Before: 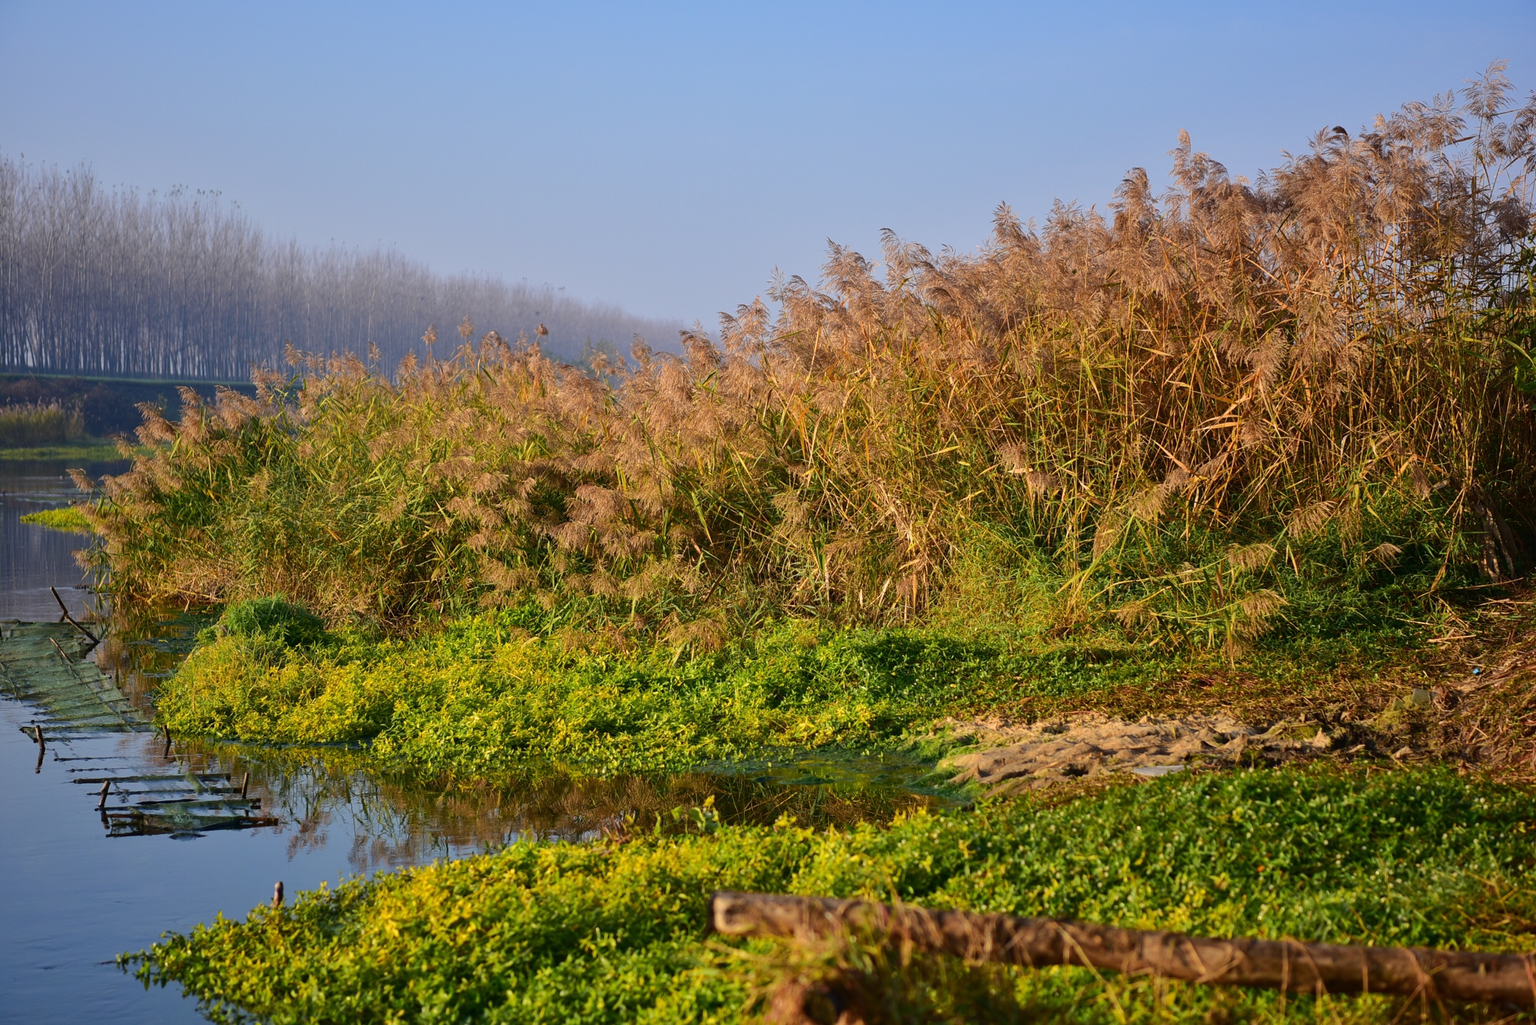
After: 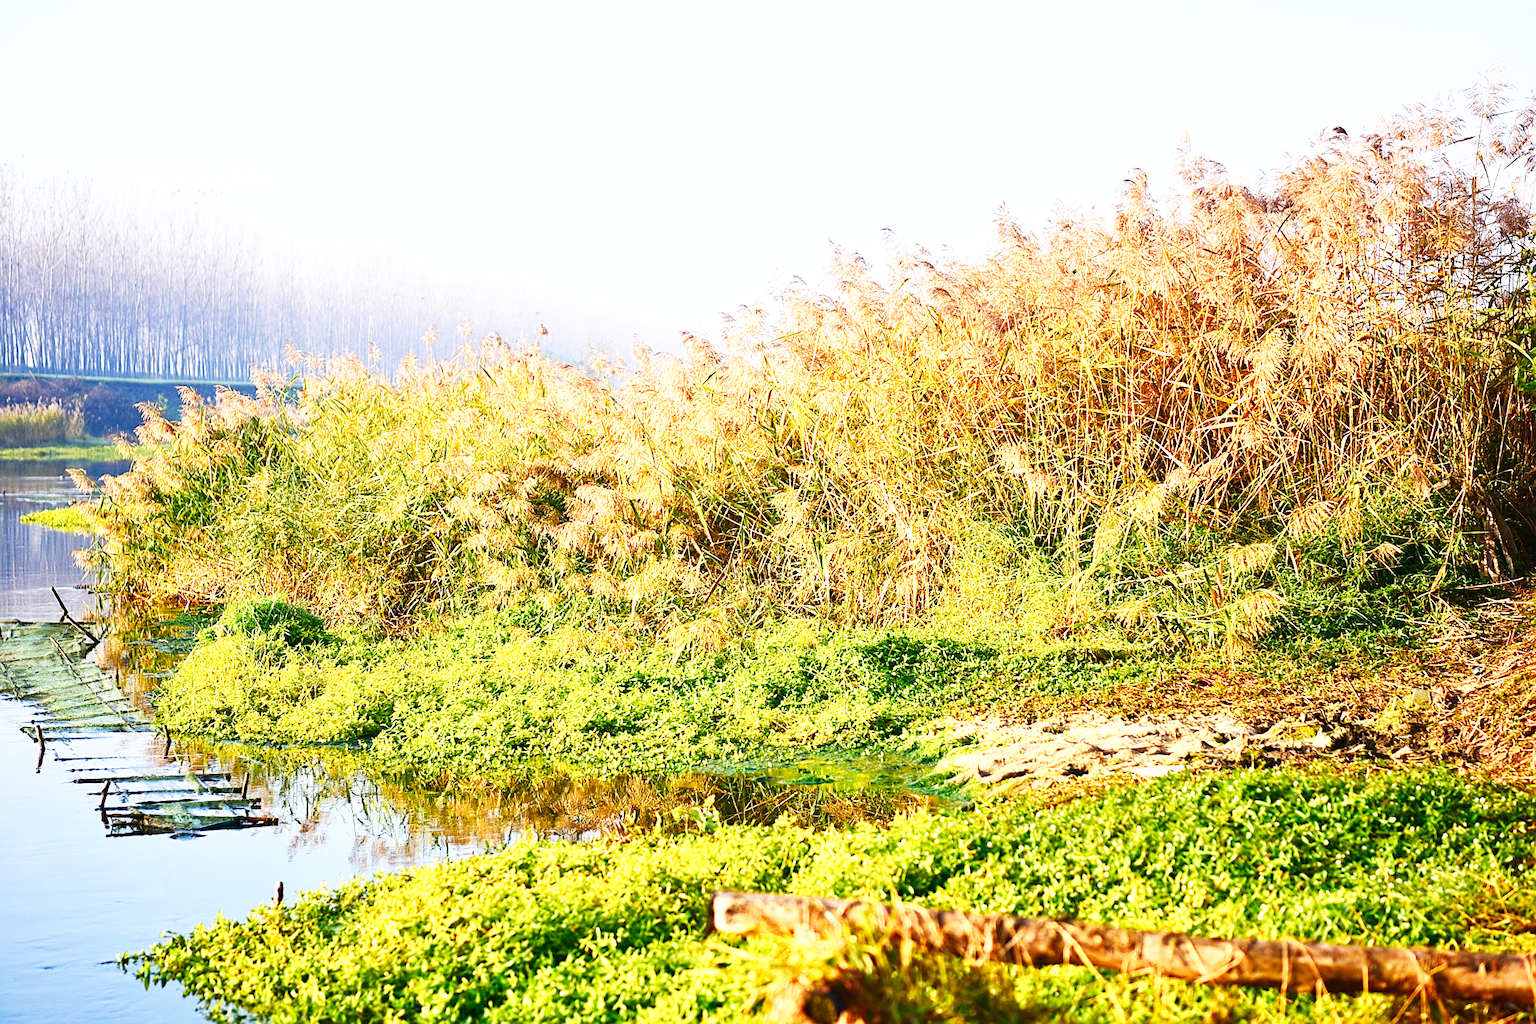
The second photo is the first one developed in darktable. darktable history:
exposure: black level correction 0, exposure 1.193 EV, compensate highlight preservation false
sharpen: on, module defaults
base curve: curves: ch0 [(0, 0) (0.007, 0.004) (0.027, 0.03) (0.046, 0.07) (0.207, 0.54) (0.442, 0.872) (0.673, 0.972) (1, 1)], preserve colors none
